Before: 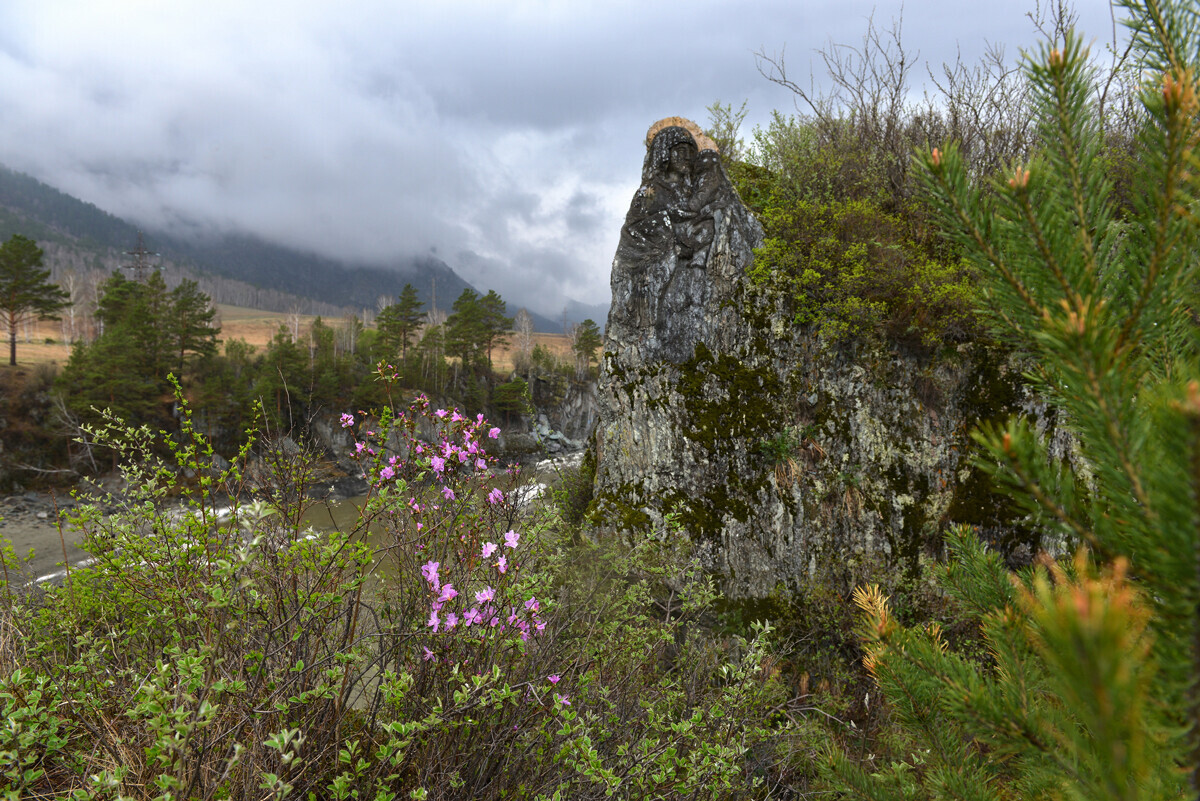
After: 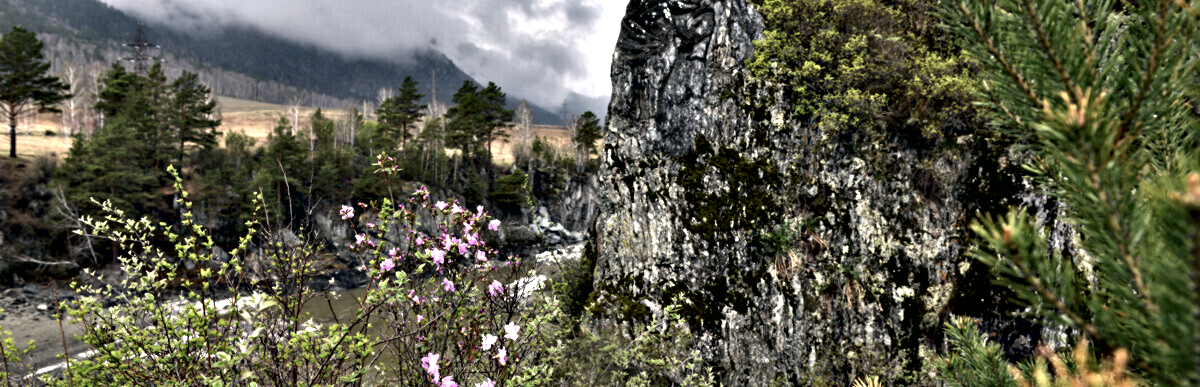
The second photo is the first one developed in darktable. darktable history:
contrast equalizer: octaves 7, y [[0.48, 0.654, 0.731, 0.706, 0.772, 0.382], [0.55 ×6], [0 ×6], [0 ×6], [0 ×6]]
crop and rotate: top 26.055%, bottom 25.543%
local contrast: mode bilateral grid, contrast 19, coarseness 51, detail 102%, midtone range 0.2
contrast brightness saturation: saturation -0.025
exposure: compensate exposure bias true, compensate highlight preservation false
color correction: highlights a* 2.9, highlights b* 4.99, shadows a* -2.12, shadows b* -4.97, saturation 0.778
